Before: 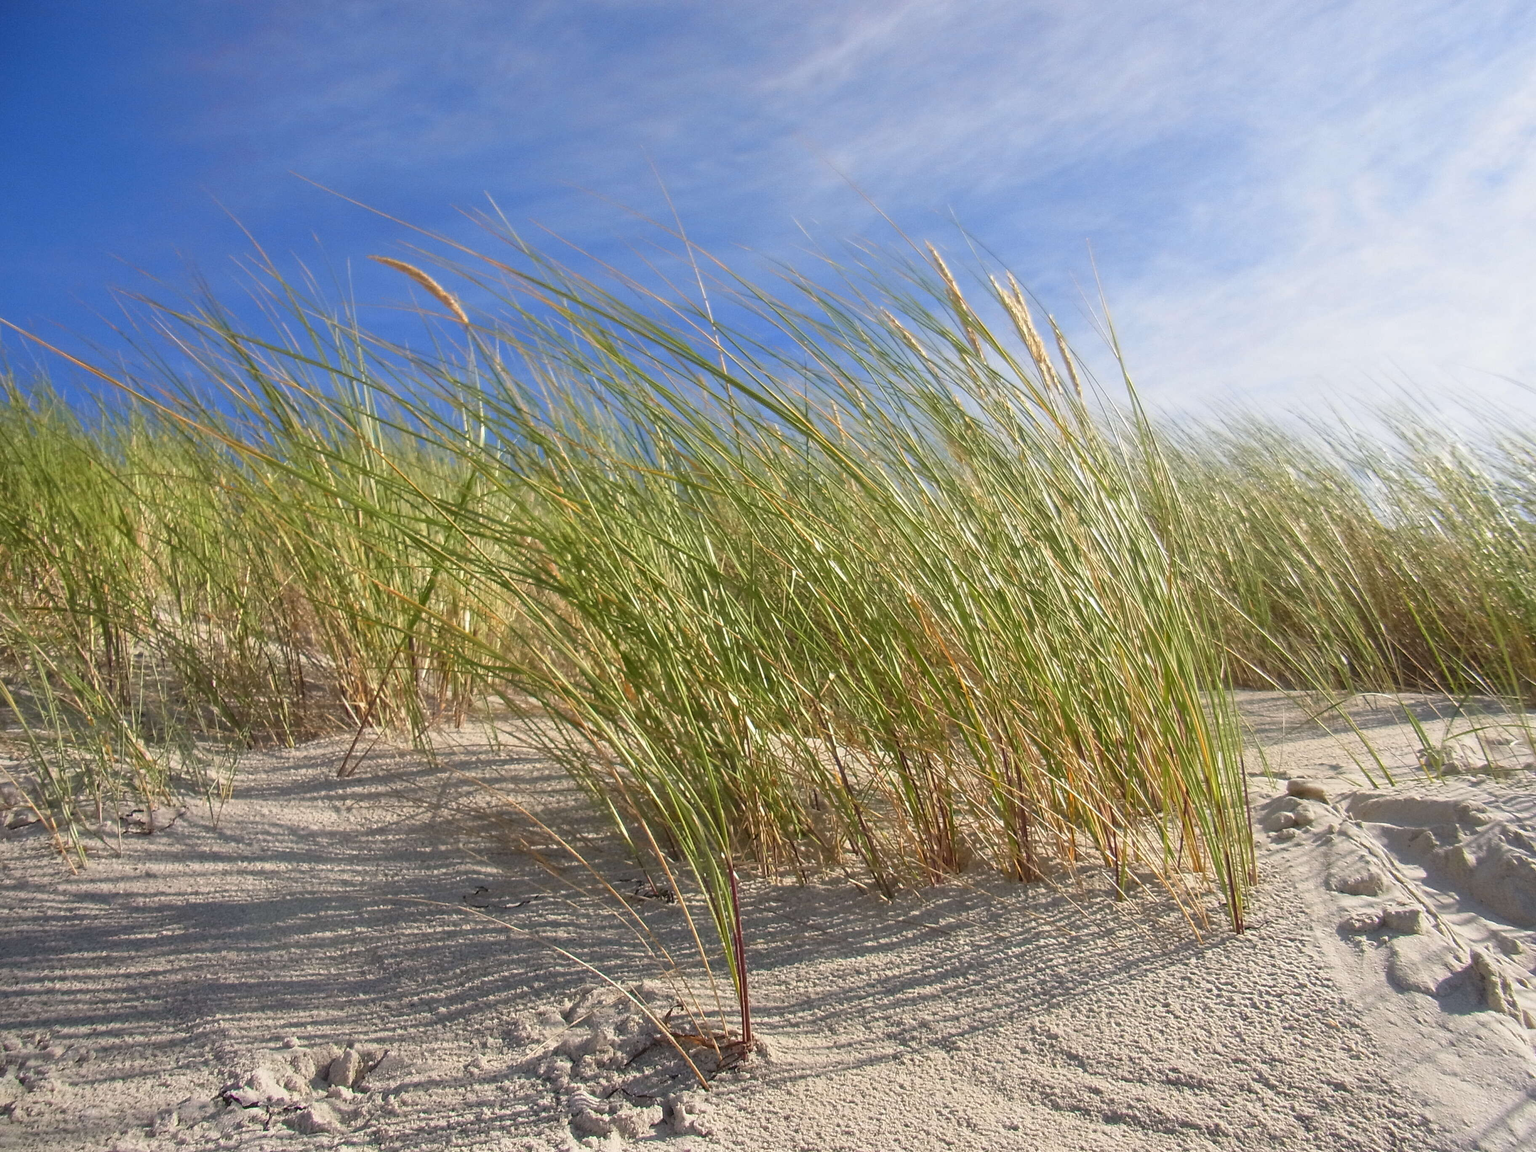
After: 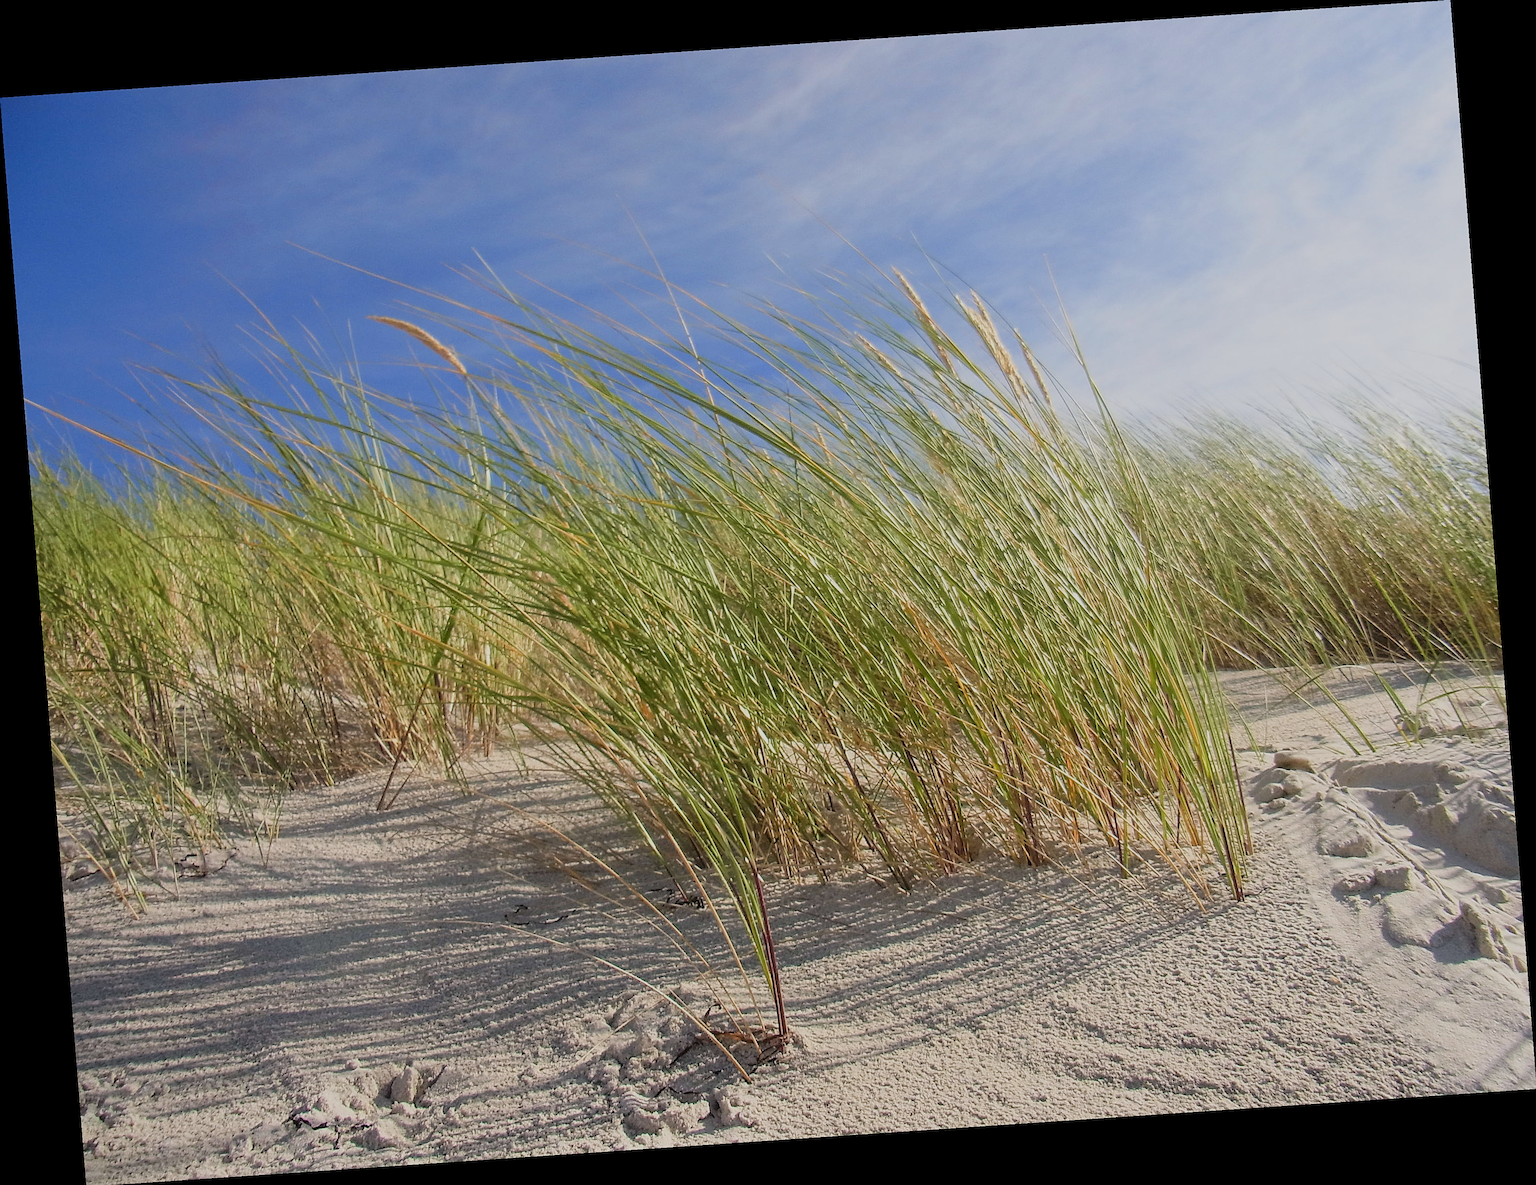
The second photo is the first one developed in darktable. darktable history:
filmic rgb: black relative exposure -7.65 EV, white relative exposure 4.56 EV, hardness 3.61
rotate and perspective: rotation -4.2°, shear 0.006, automatic cropping off
sharpen: on, module defaults
